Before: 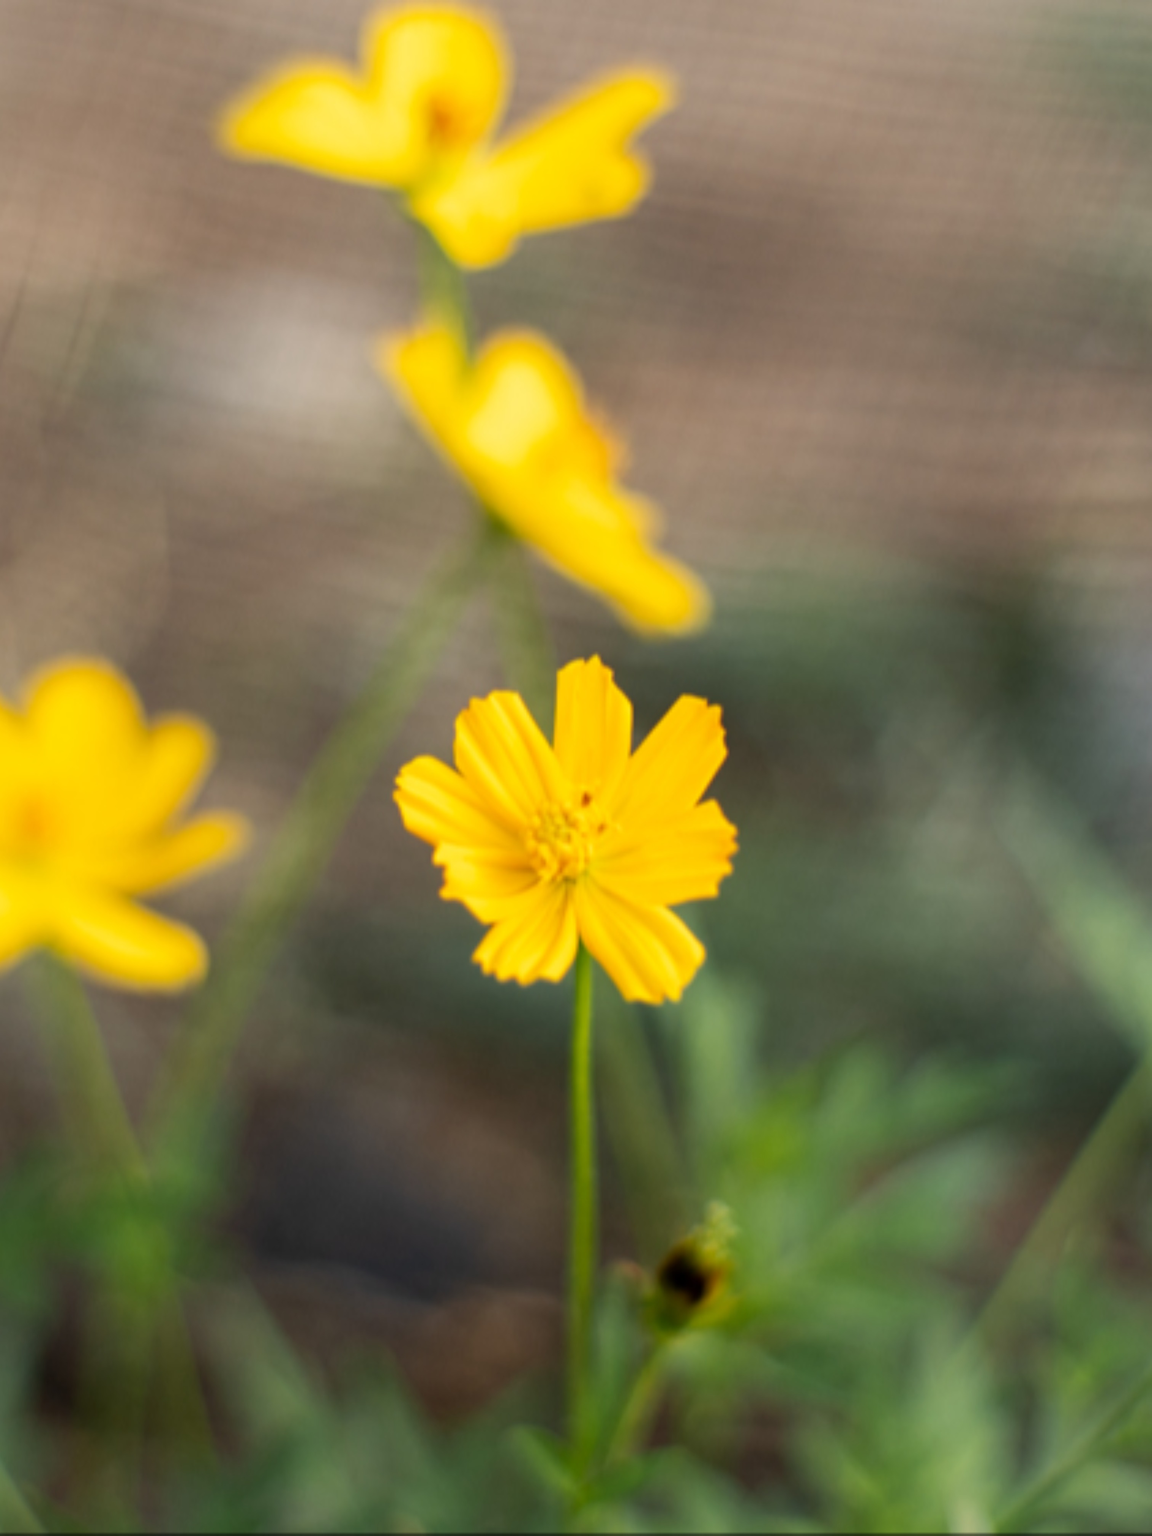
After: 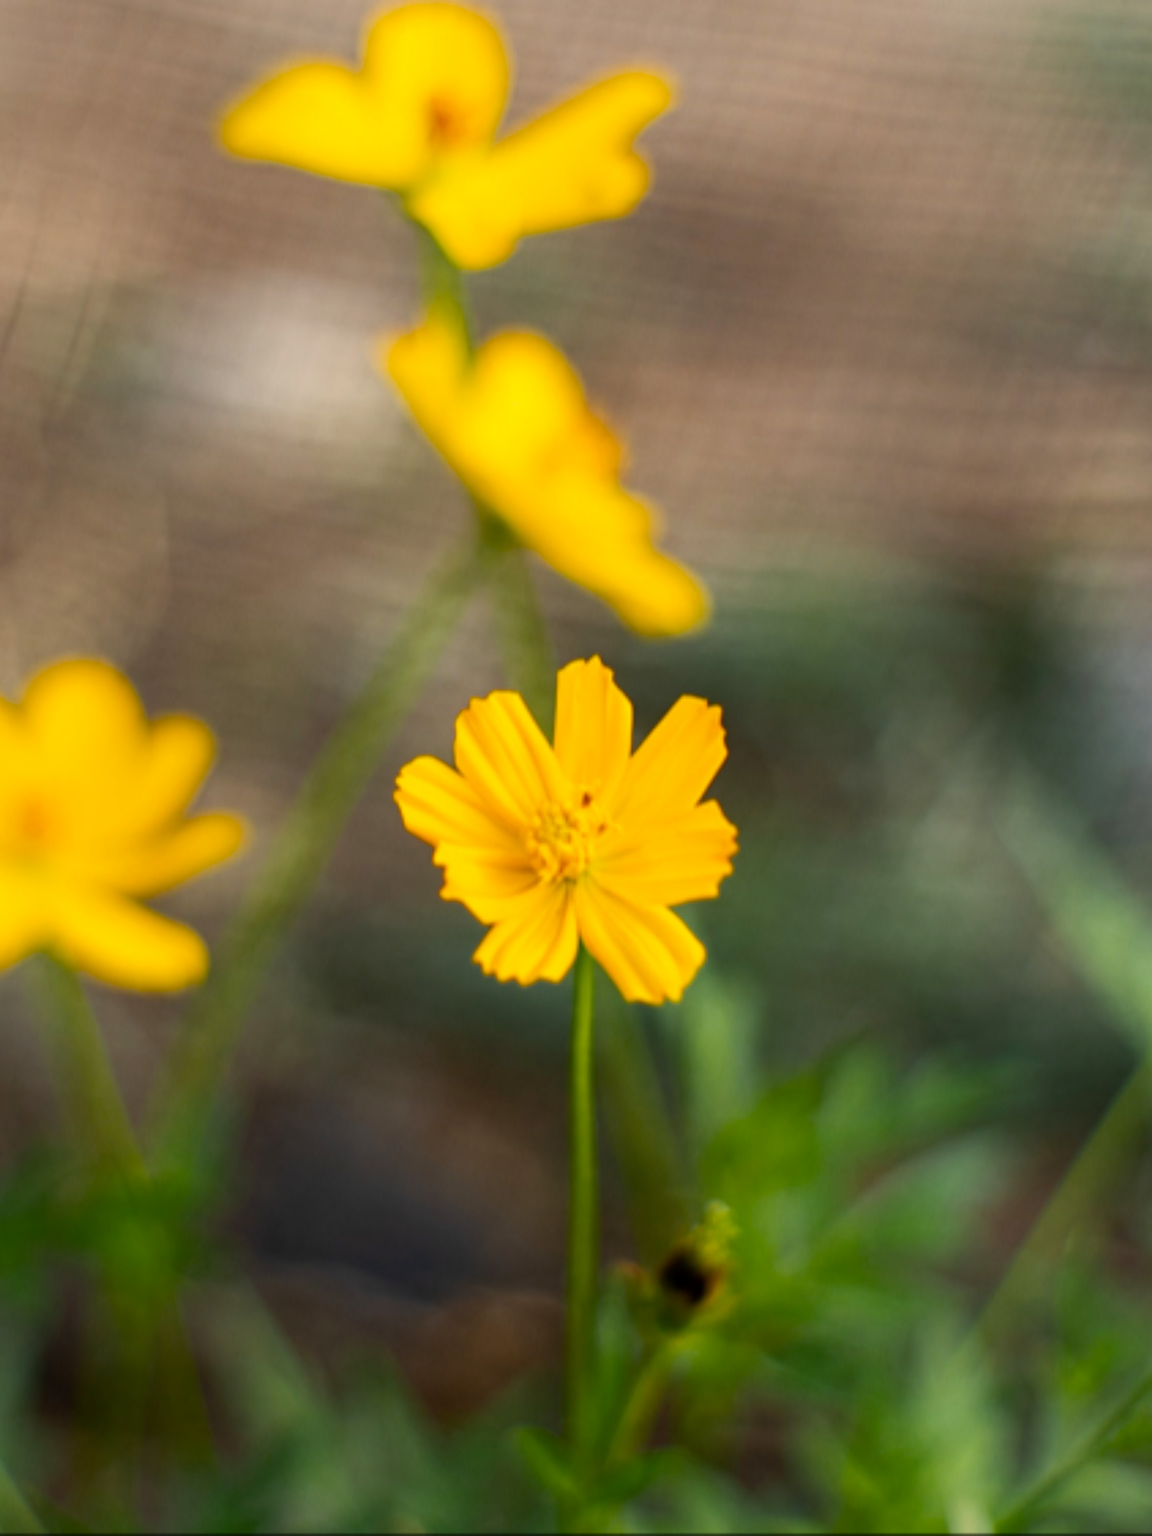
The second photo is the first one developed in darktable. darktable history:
color balance rgb: perceptual saturation grading › global saturation 19.591%, perceptual brilliance grading › global brilliance 14.219%, perceptual brilliance grading › shadows -35.493%, saturation formula JzAzBz (2021)
